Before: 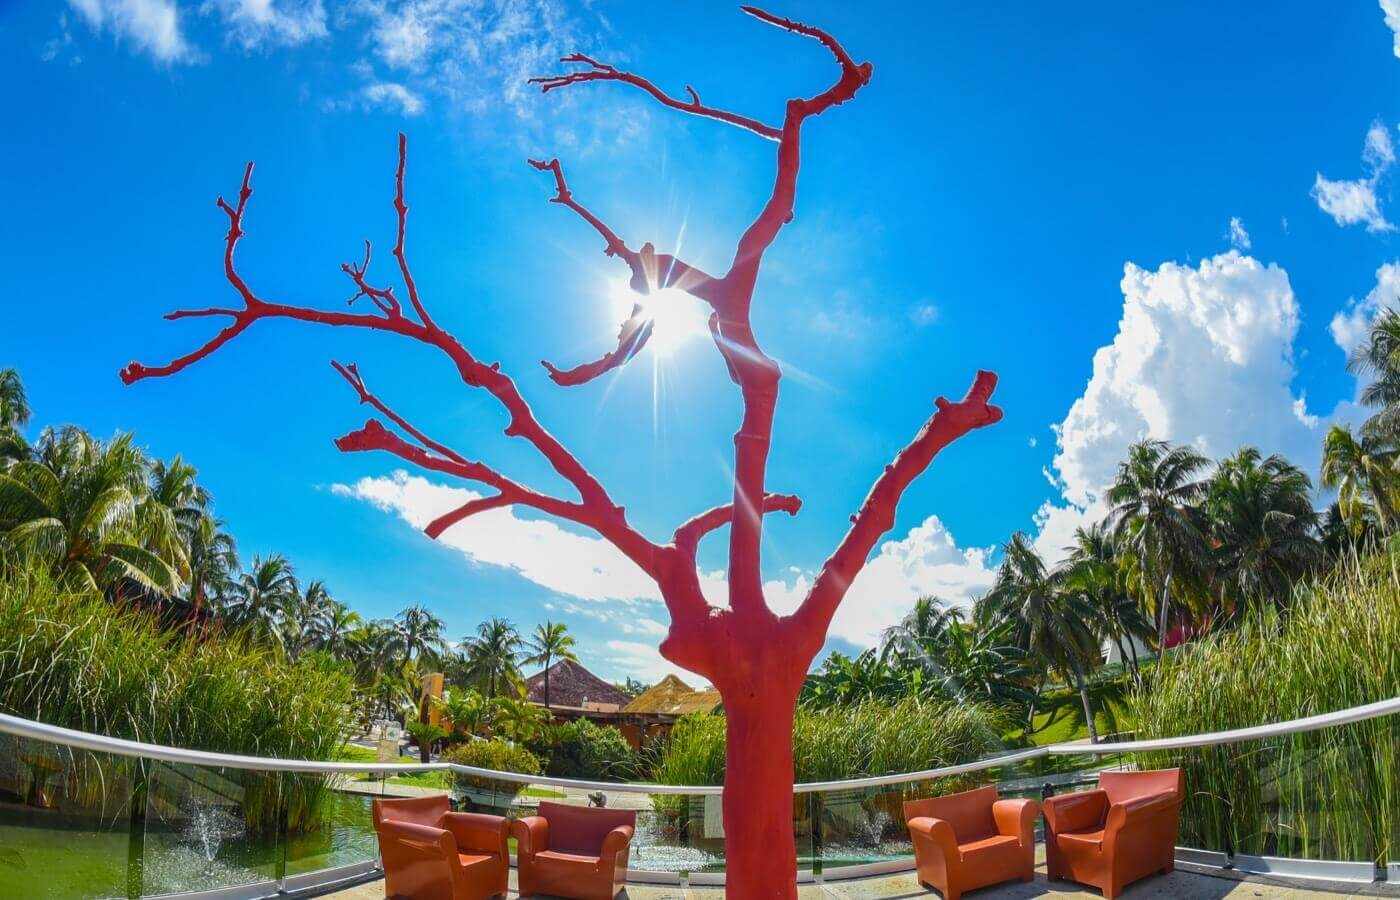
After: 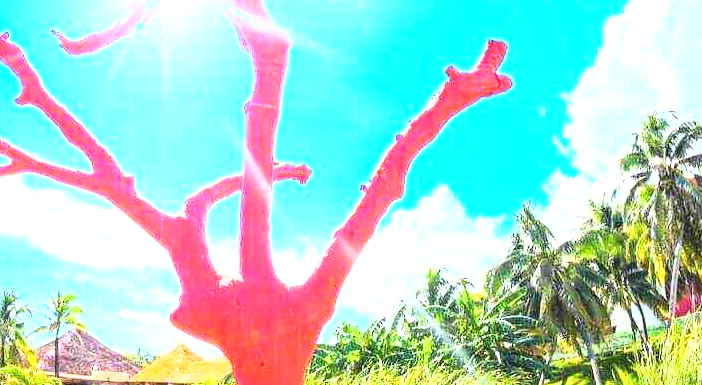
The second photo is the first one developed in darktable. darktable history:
exposure: black level correction 0, exposure 1.522 EV, compensate highlight preservation false
crop: left 35.064%, top 36.807%, right 14.787%, bottom 20.044%
base curve: curves: ch0 [(0, 0) (0.026, 0.03) (0.109, 0.232) (0.351, 0.748) (0.669, 0.968) (1, 1)]
